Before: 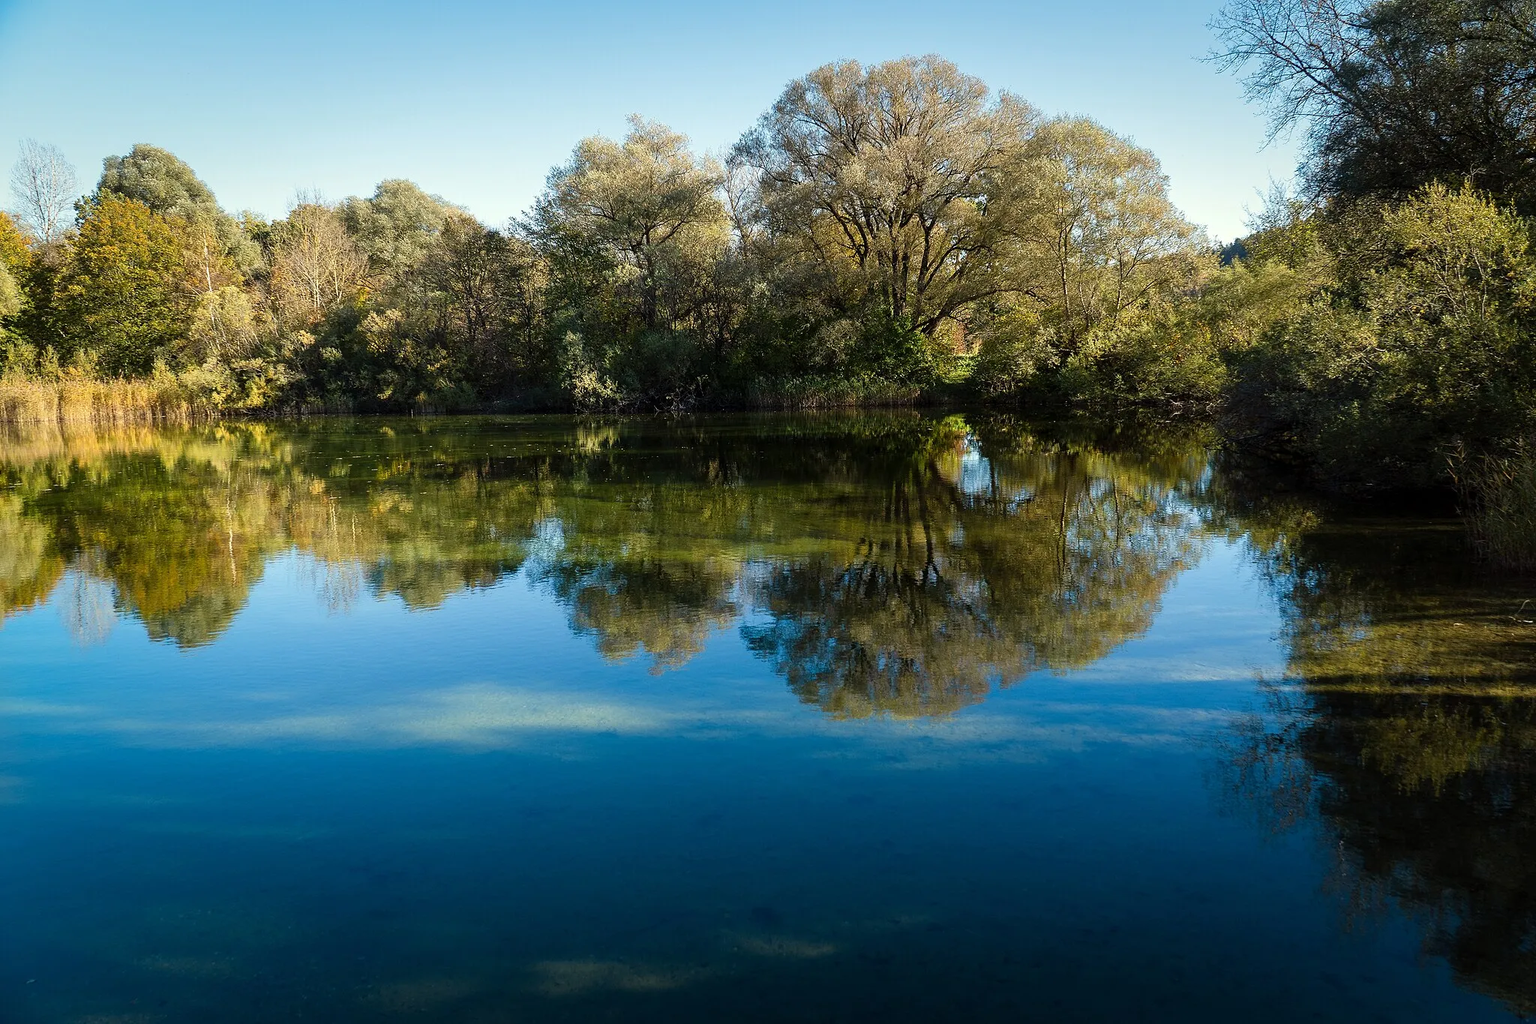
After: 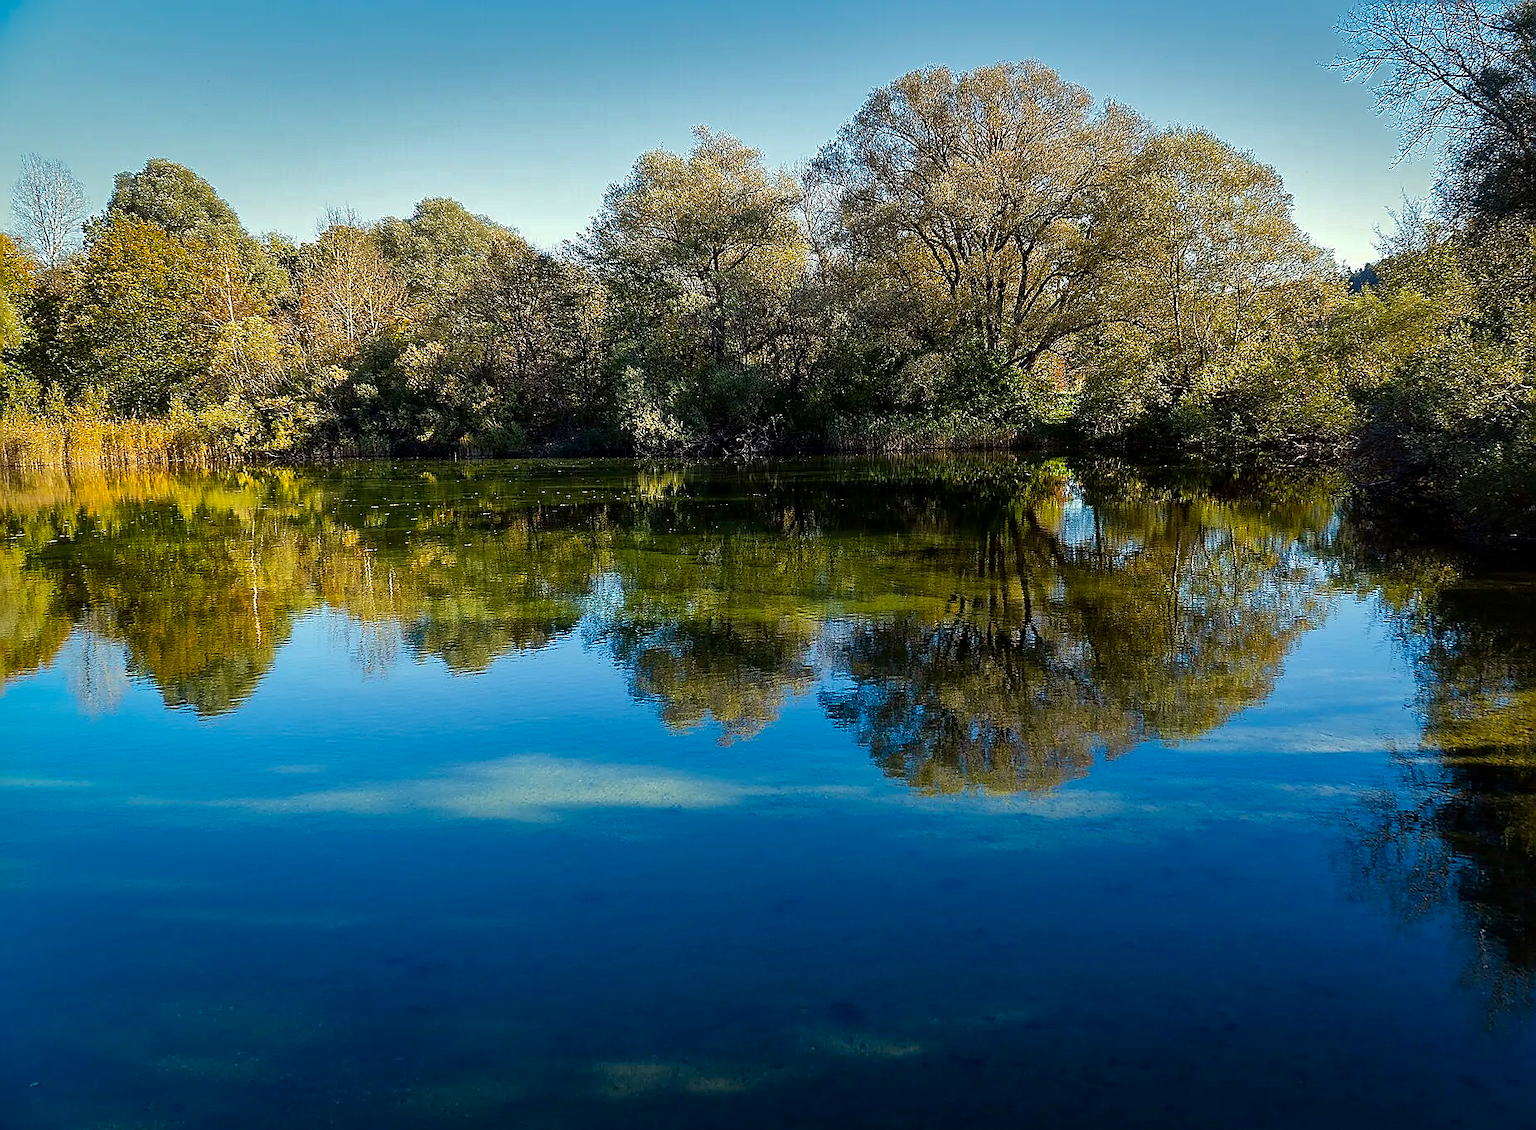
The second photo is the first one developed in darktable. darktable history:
color balance rgb: shadows lift › chroma 3.218%, shadows lift › hue 278.5°, power › hue 60.56°, perceptual saturation grading › global saturation 19.585%, global vibrance 9.909%
local contrast: mode bilateral grid, contrast 20, coarseness 51, detail 119%, midtone range 0.2
sharpen: radius 1.387, amount 1.253, threshold 0.786
crop: right 9.515%, bottom 0.044%
shadows and highlights: shadows 39.91, highlights -60.02
contrast brightness saturation: brightness -0.092
contrast equalizer: y [[0.5 ×6], [0.5 ×6], [0.5, 0.5, 0.501, 0.545, 0.707, 0.863], [0 ×6], [0 ×6]]
